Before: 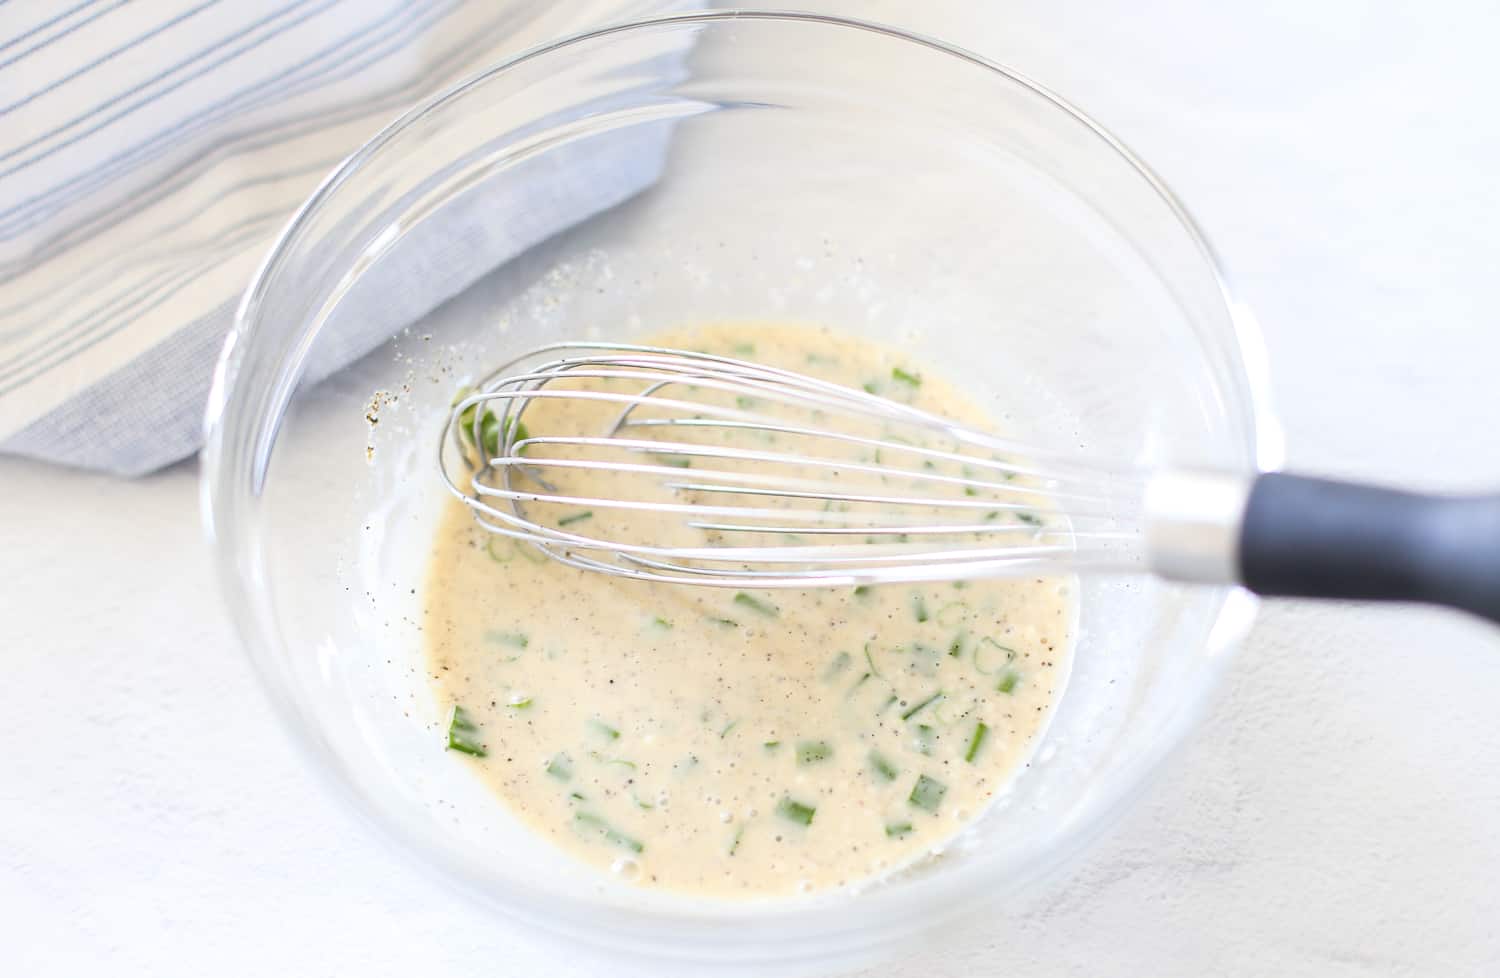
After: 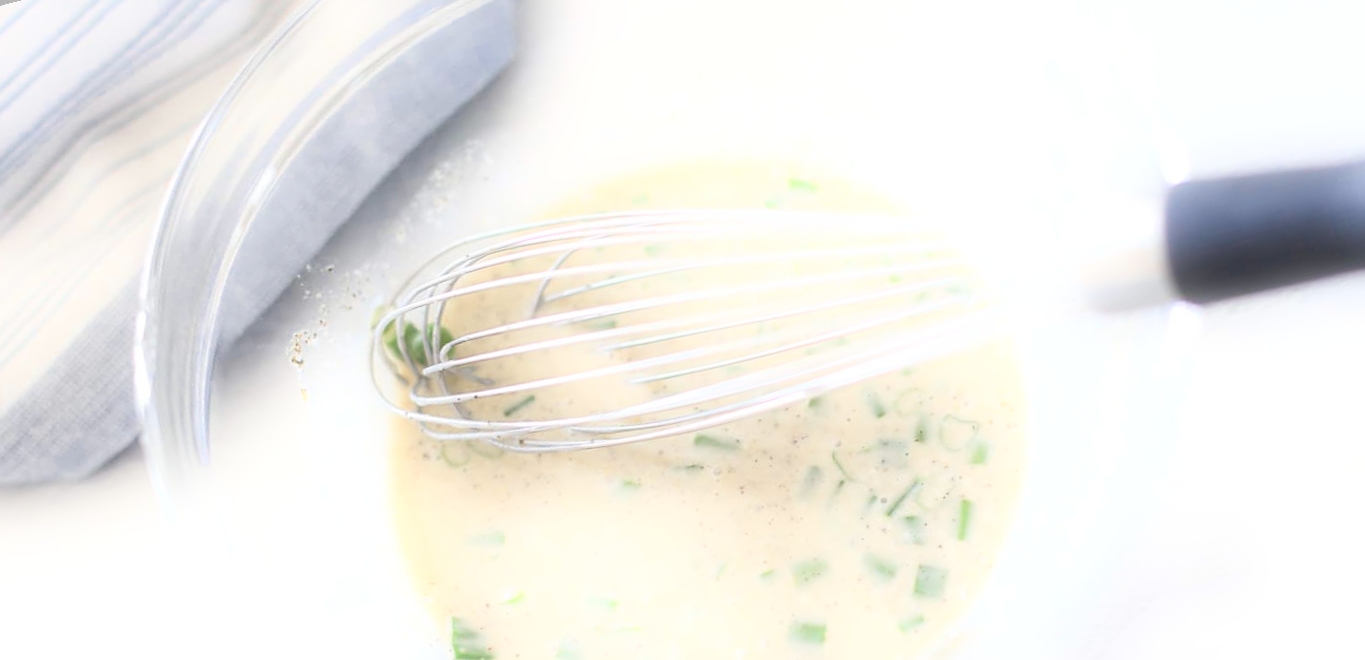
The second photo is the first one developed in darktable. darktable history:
bloom: size 5%, threshold 95%, strength 15%
rotate and perspective: rotation -14.8°, crop left 0.1, crop right 0.903, crop top 0.25, crop bottom 0.748
white balance: red 1, blue 1
color zones: curves: ch0 [(0, 0.5) (0.125, 0.4) (0.25, 0.5) (0.375, 0.4) (0.5, 0.4) (0.625, 0.35) (0.75, 0.35) (0.875, 0.5)]; ch1 [(0, 0.35) (0.125, 0.45) (0.25, 0.35) (0.375, 0.35) (0.5, 0.35) (0.625, 0.35) (0.75, 0.45) (0.875, 0.35)]; ch2 [(0, 0.6) (0.125, 0.5) (0.25, 0.5) (0.375, 0.6) (0.5, 0.6) (0.625, 0.5) (0.75, 0.5) (0.875, 0.5)]
